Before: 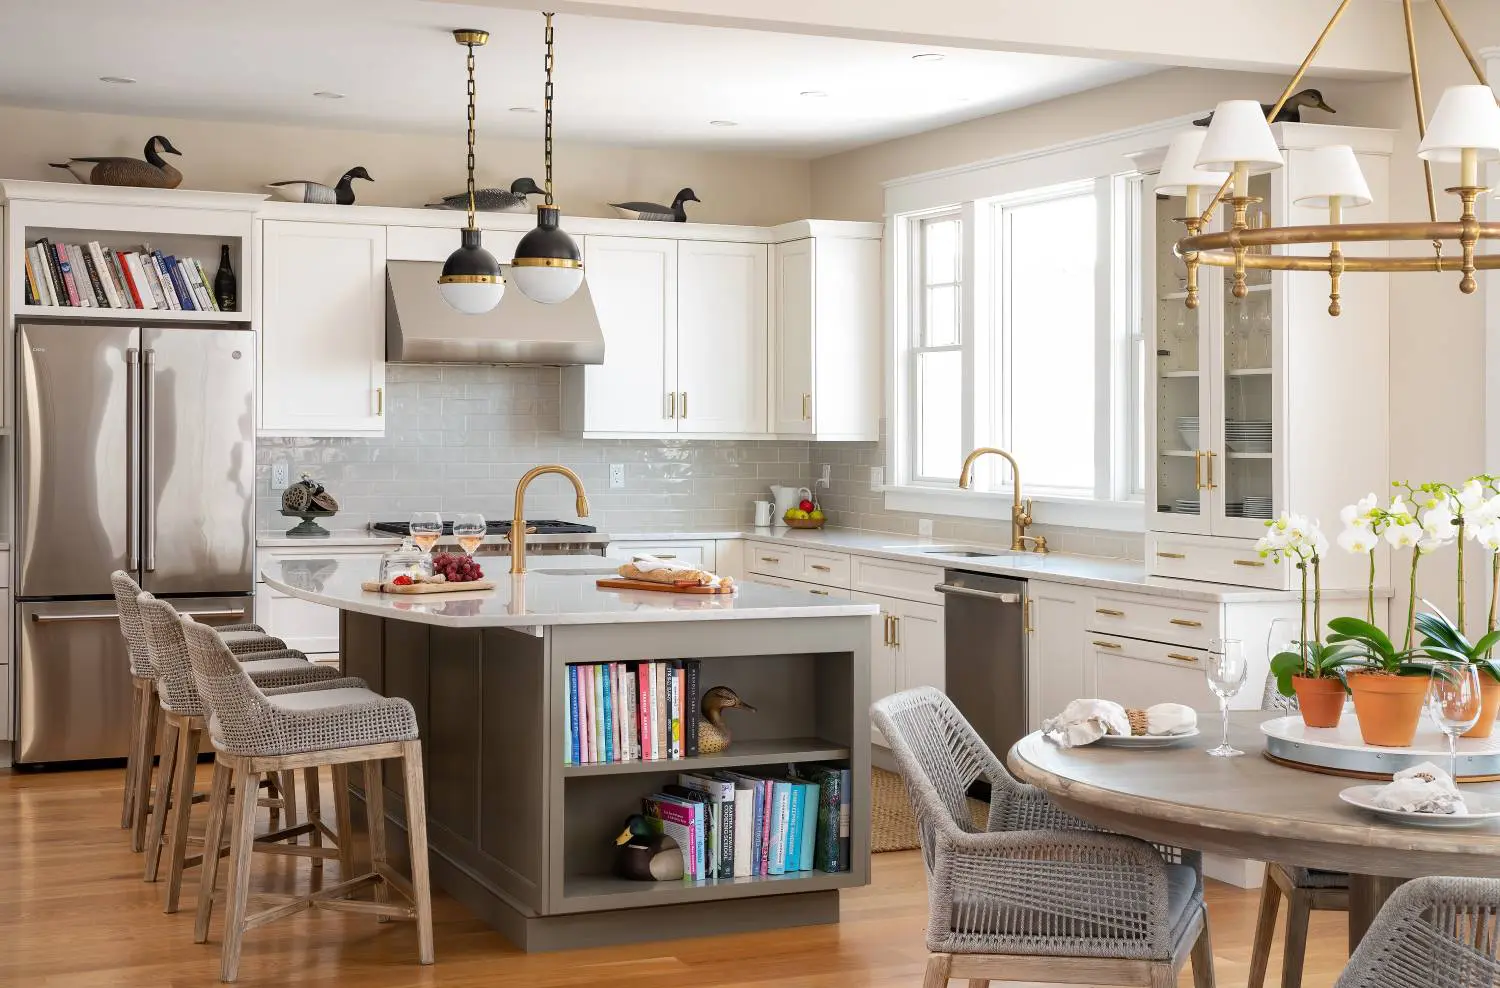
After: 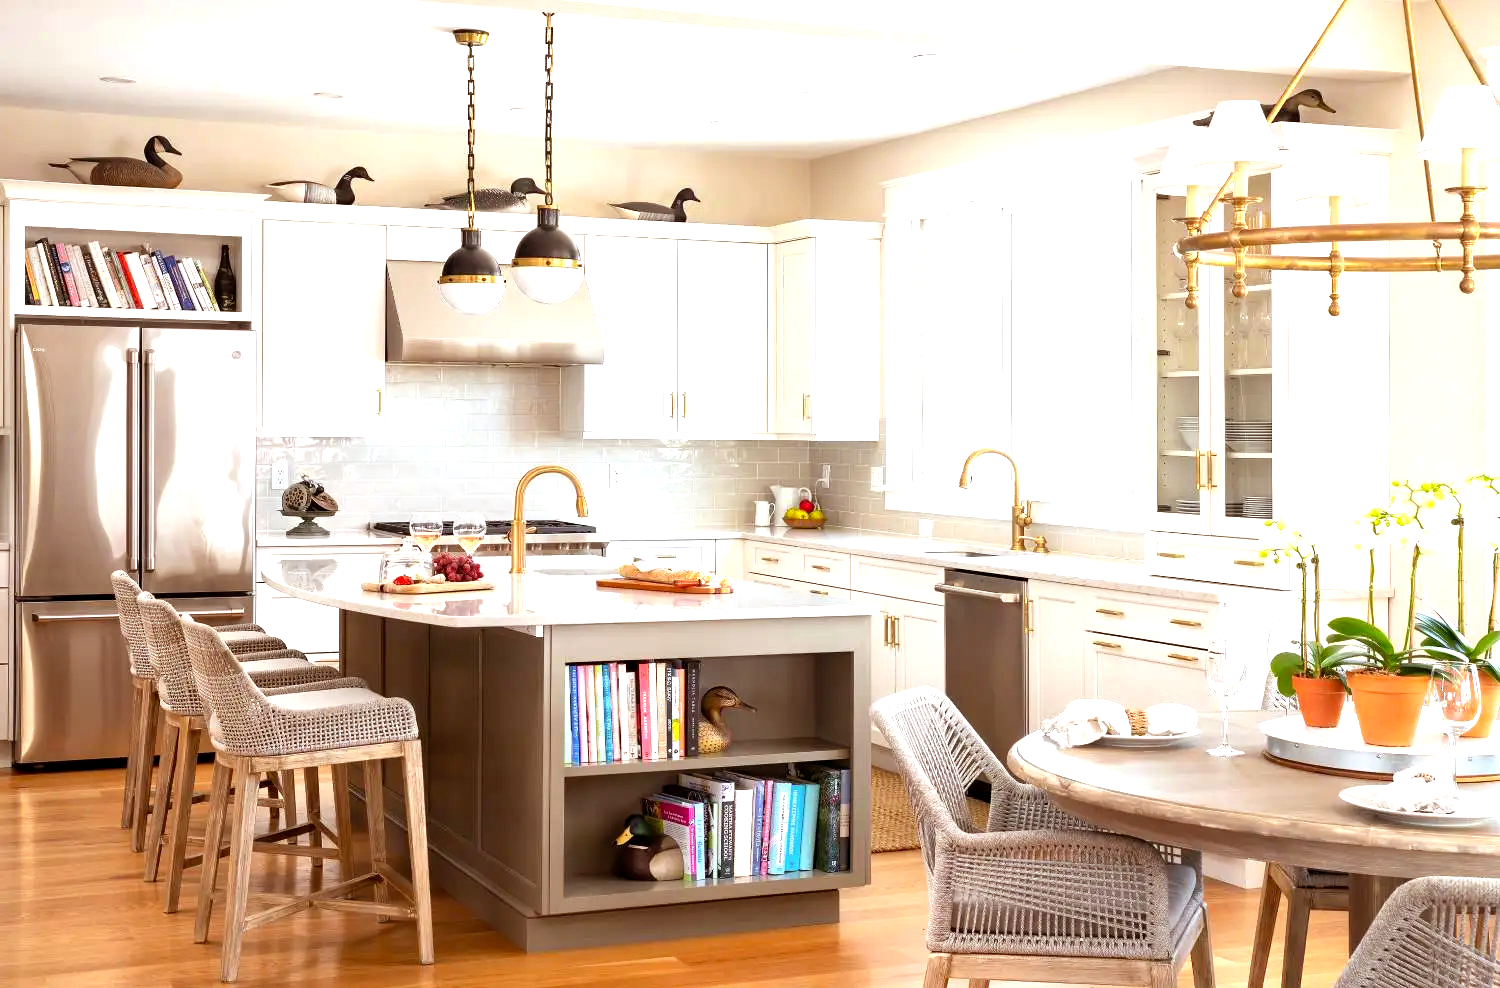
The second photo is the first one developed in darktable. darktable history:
exposure: black level correction 0.001, exposure 1 EV, compensate highlight preservation false
rgb levels: mode RGB, independent channels, levels [[0, 0.5, 1], [0, 0.521, 1], [0, 0.536, 1]]
